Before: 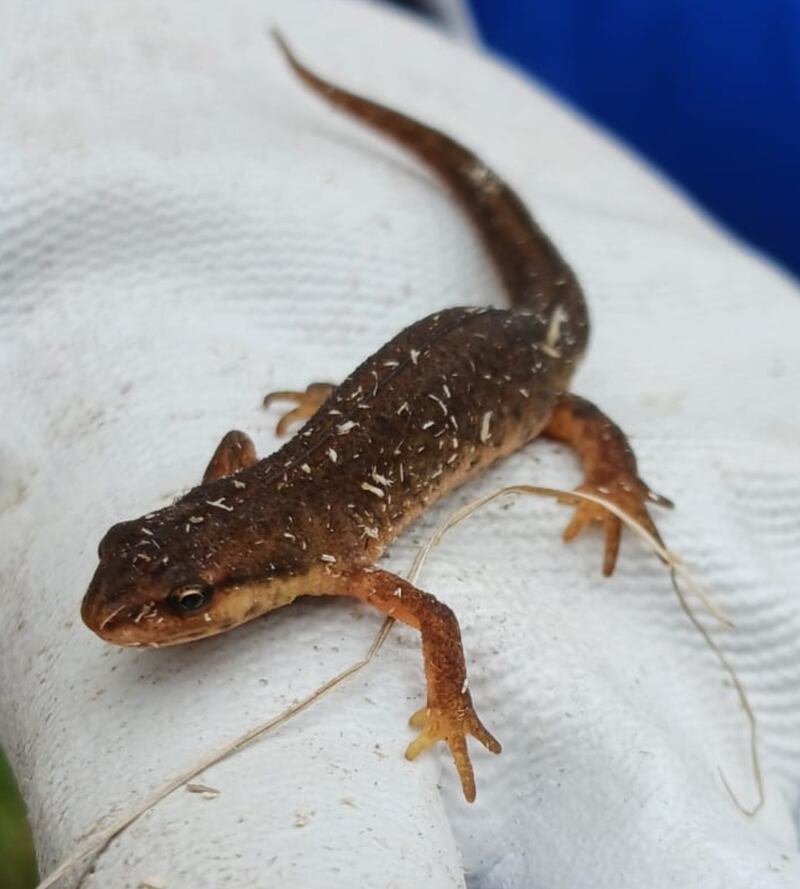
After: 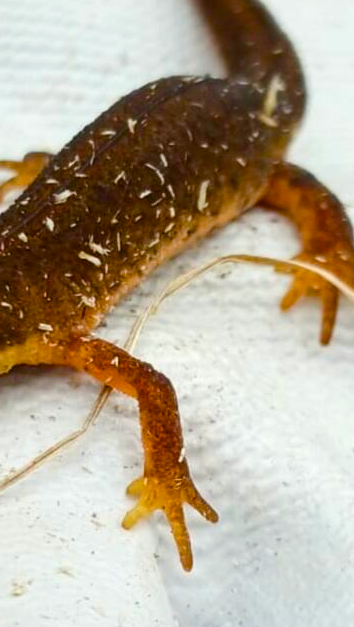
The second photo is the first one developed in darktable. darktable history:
levels: mode automatic
contrast brightness saturation: contrast 0.096, brightness 0.022, saturation 0.025
crop: left 35.436%, top 26.012%, right 20.232%, bottom 3.351%
color balance rgb: highlights gain › luminance 6.129%, highlights gain › chroma 1.333%, highlights gain › hue 92.68°, linear chroma grading › shadows -8.486%, linear chroma grading › global chroma 9.742%, perceptual saturation grading › global saturation 45.535%, perceptual saturation grading › highlights -50.299%, perceptual saturation grading › shadows 31.107%, global vibrance 30.53%
